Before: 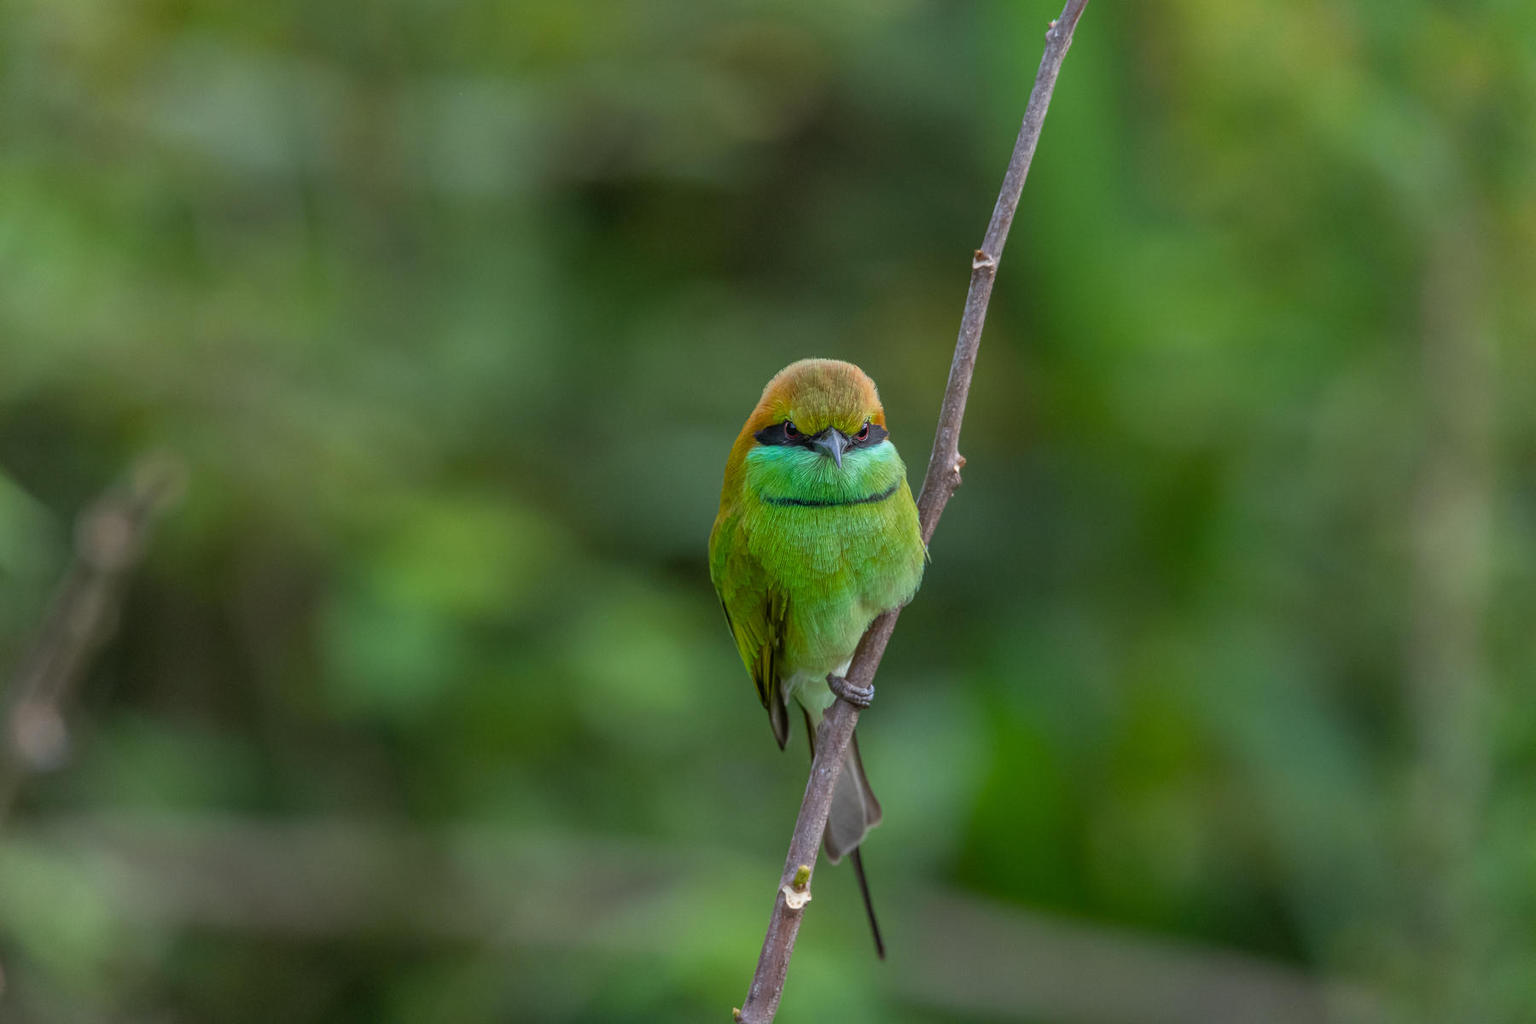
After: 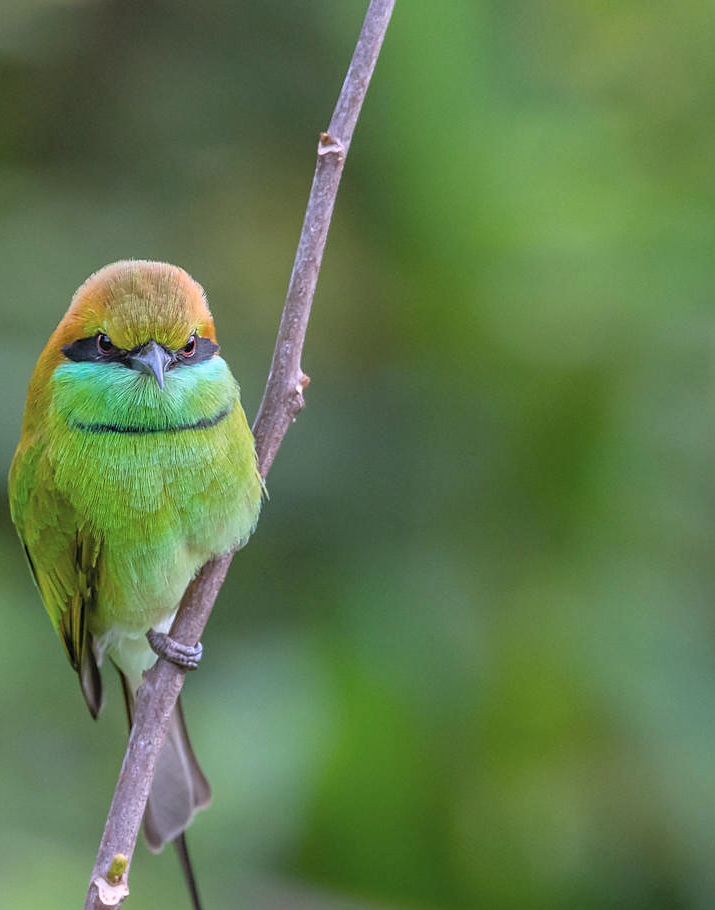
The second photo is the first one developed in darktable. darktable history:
white balance: red 1.042, blue 1.17
crop: left 45.721%, top 13.393%, right 14.118%, bottom 10.01%
sharpen: radius 1.559, amount 0.373, threshold 1.271
contrast brightness saturation: contrast 0.14, brightness 0.21
